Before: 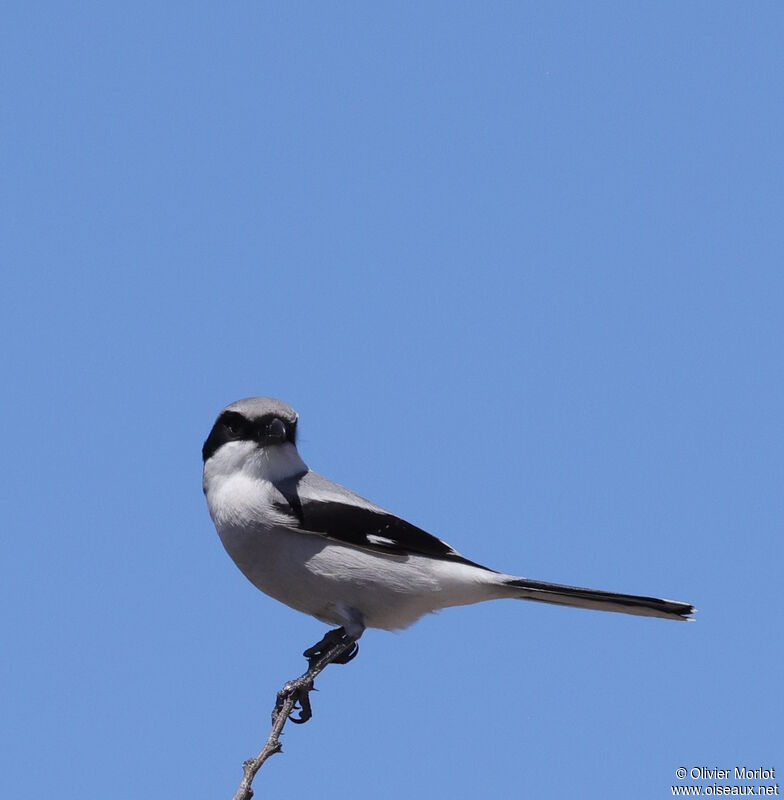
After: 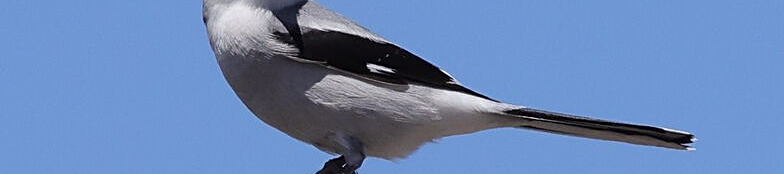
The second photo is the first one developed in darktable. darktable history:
crop and rotate: top 59.081%, bottom 19.088%
sharpen: on, module defaults
